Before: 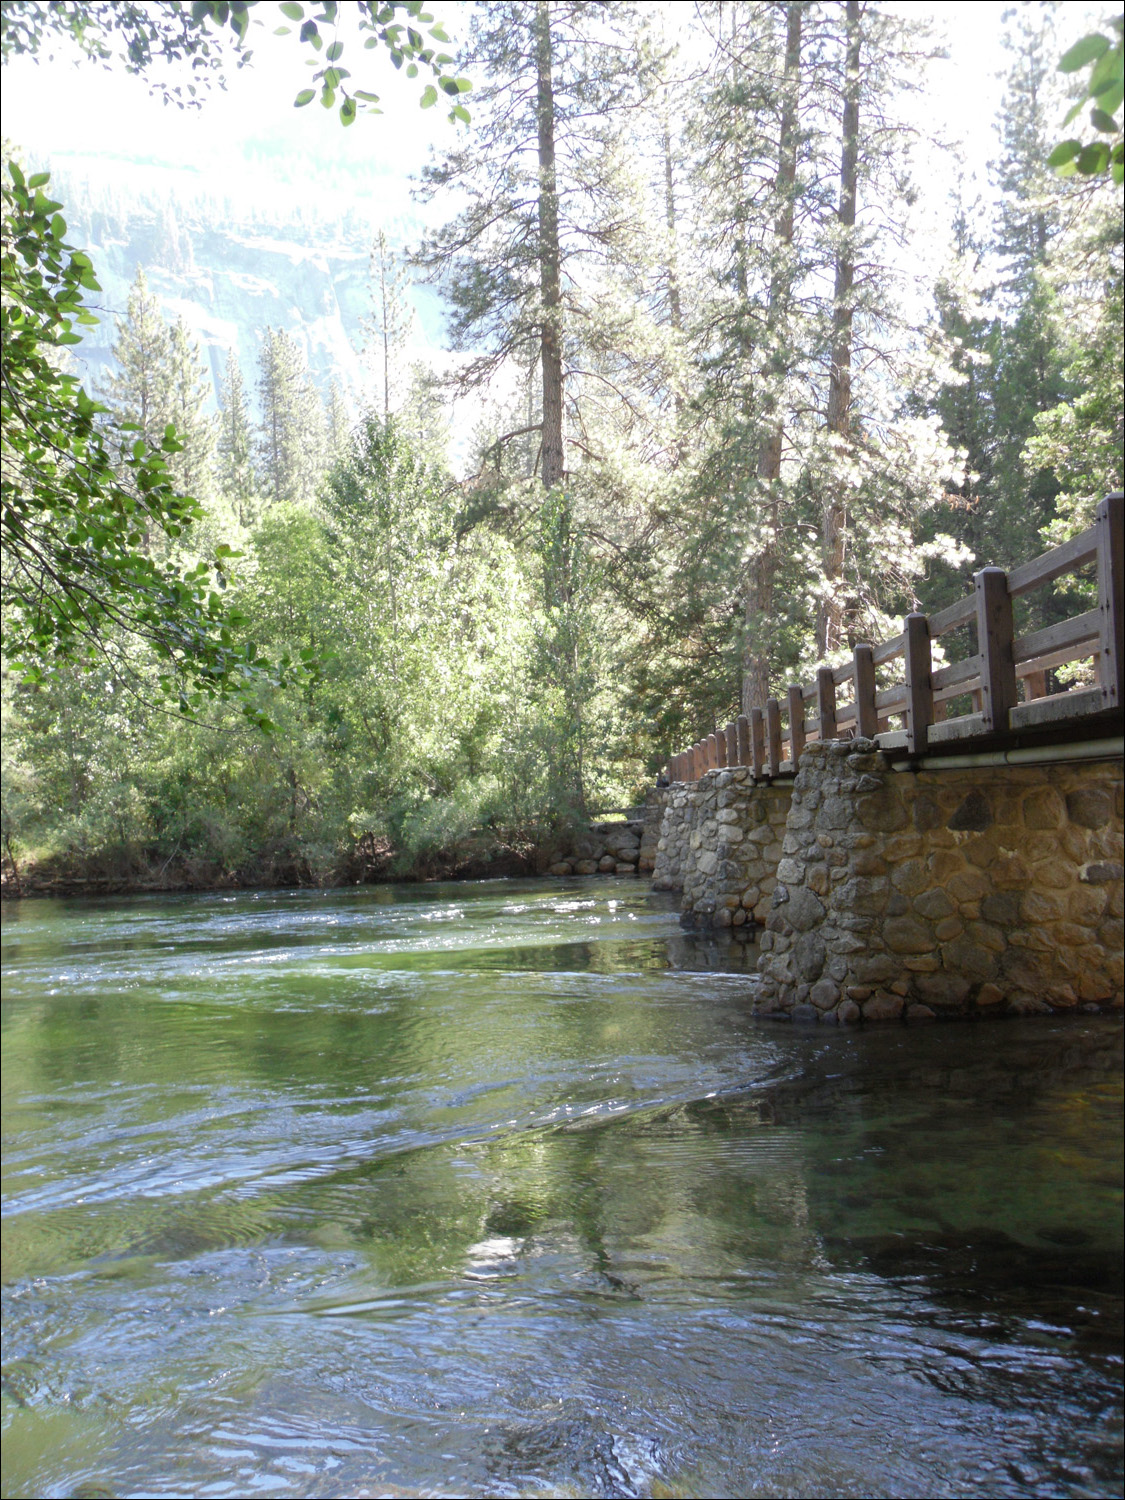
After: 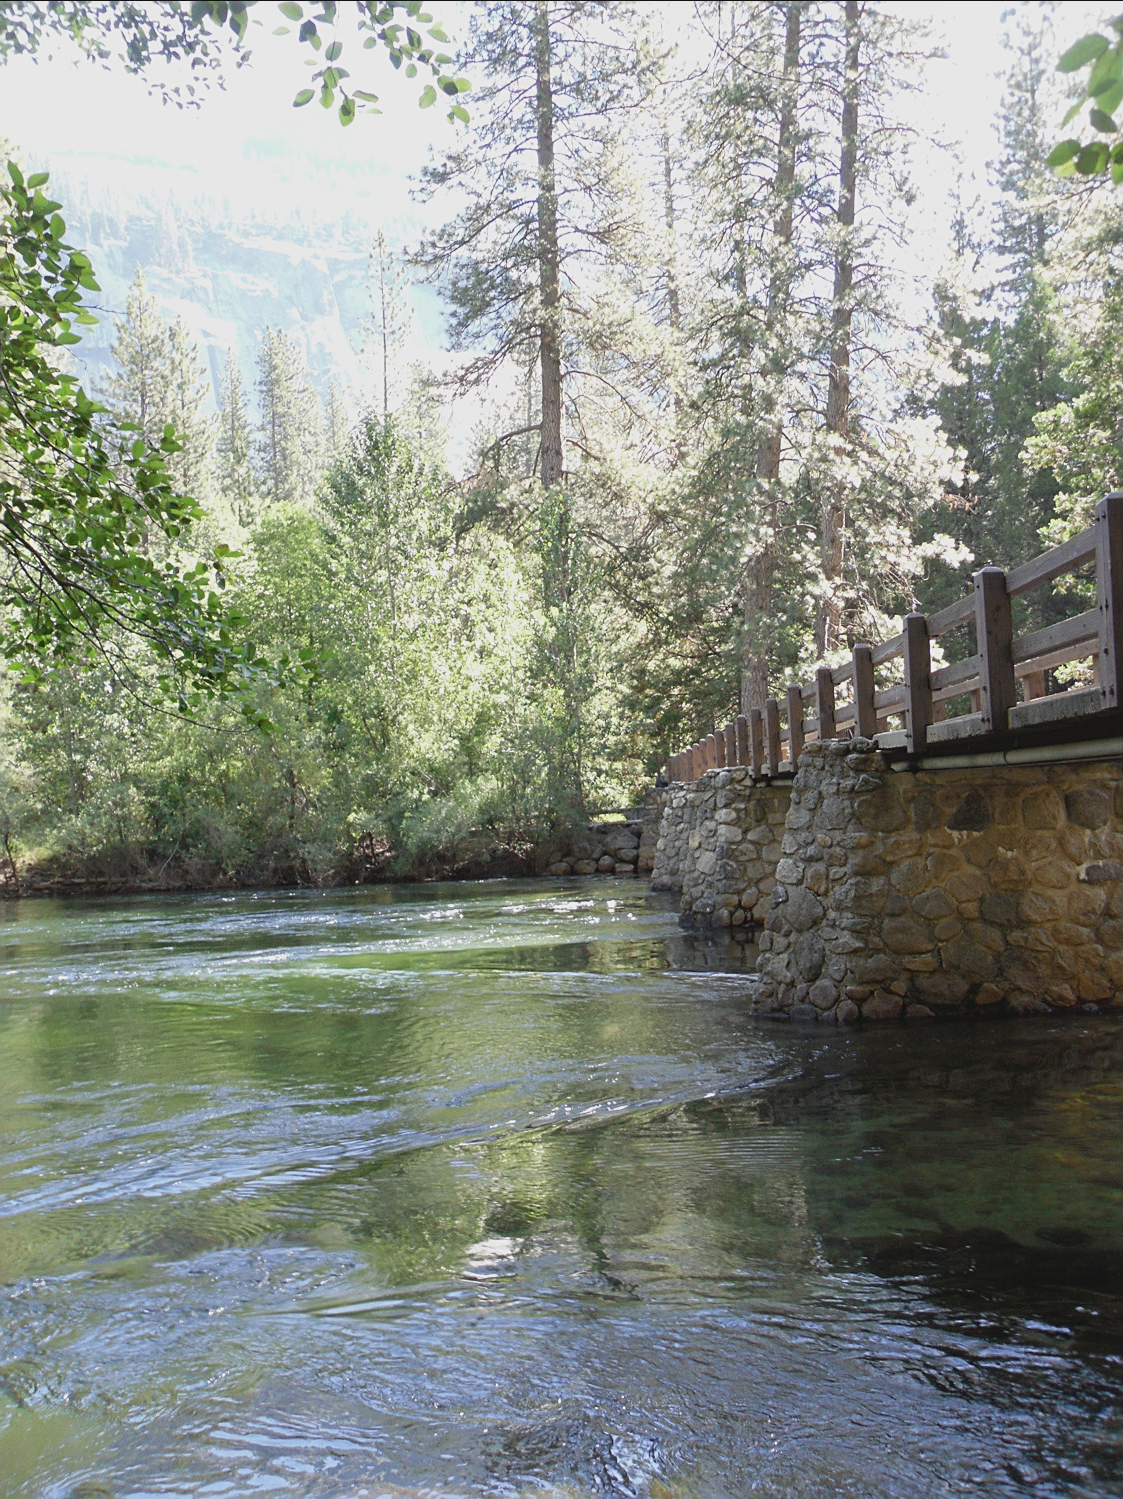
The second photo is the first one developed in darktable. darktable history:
contrast brightness saturation: contrast -0.097, saturation -0.081
crop: left 0.163%
sharpen: on, module defaults
filmic rgb: black relative exposure -16 EV, white relative exposure 2.91 EV, hardness 9.97
